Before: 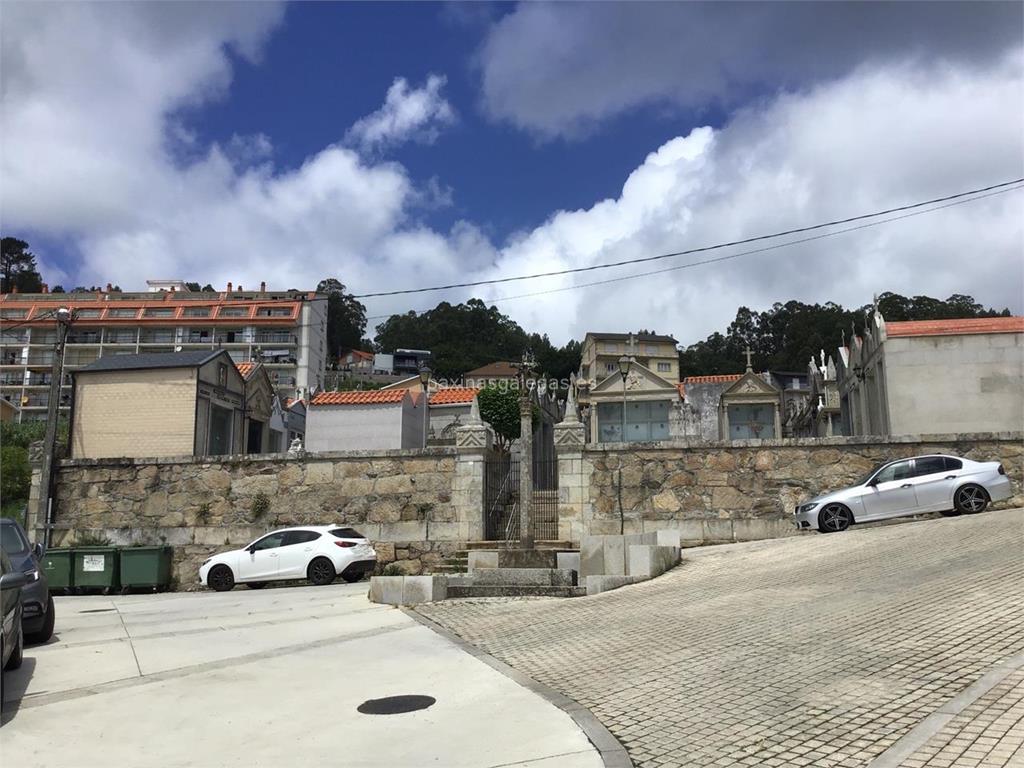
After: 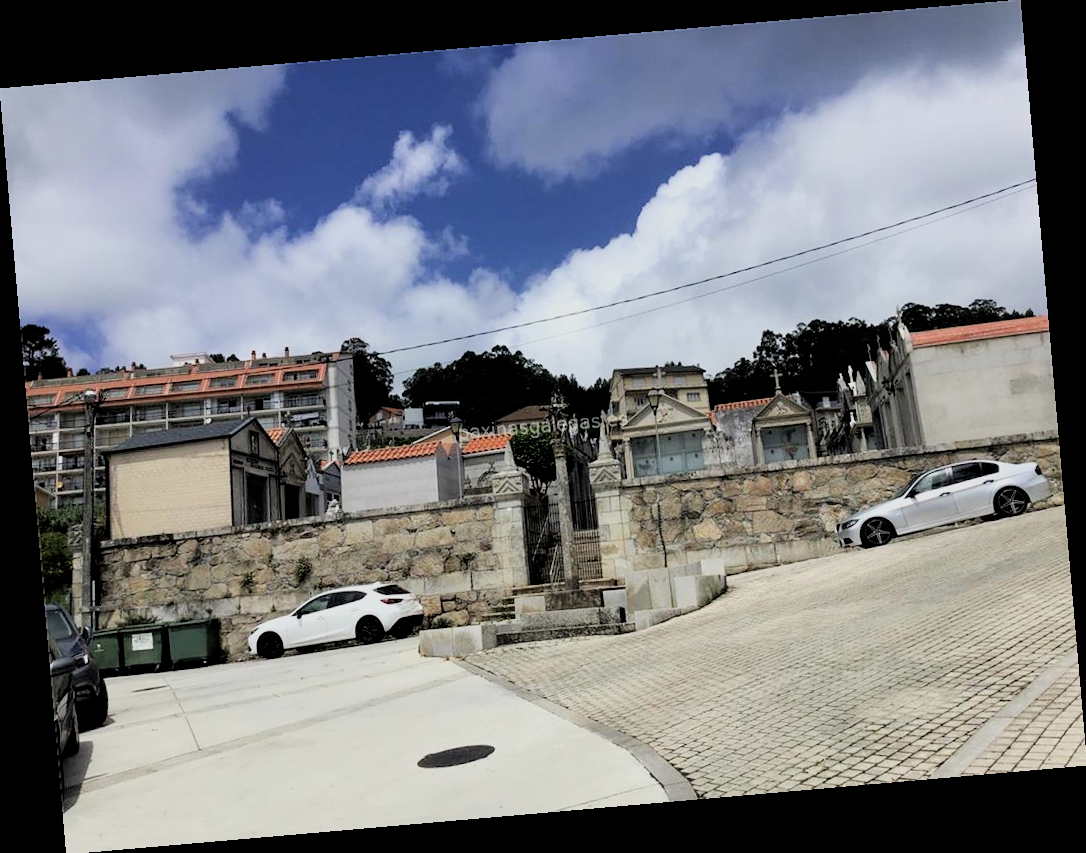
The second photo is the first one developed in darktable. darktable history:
filmic rgb: black relative exposure -5 EV, hardness 2.88, contrast 1.2
rotate and perspective: rotation -4.98°, automatic cropping off
rgb levels: levels [[0.013, 0.434, 0.89], [0, 0.5, 1], [0, 0.5, 1]]
